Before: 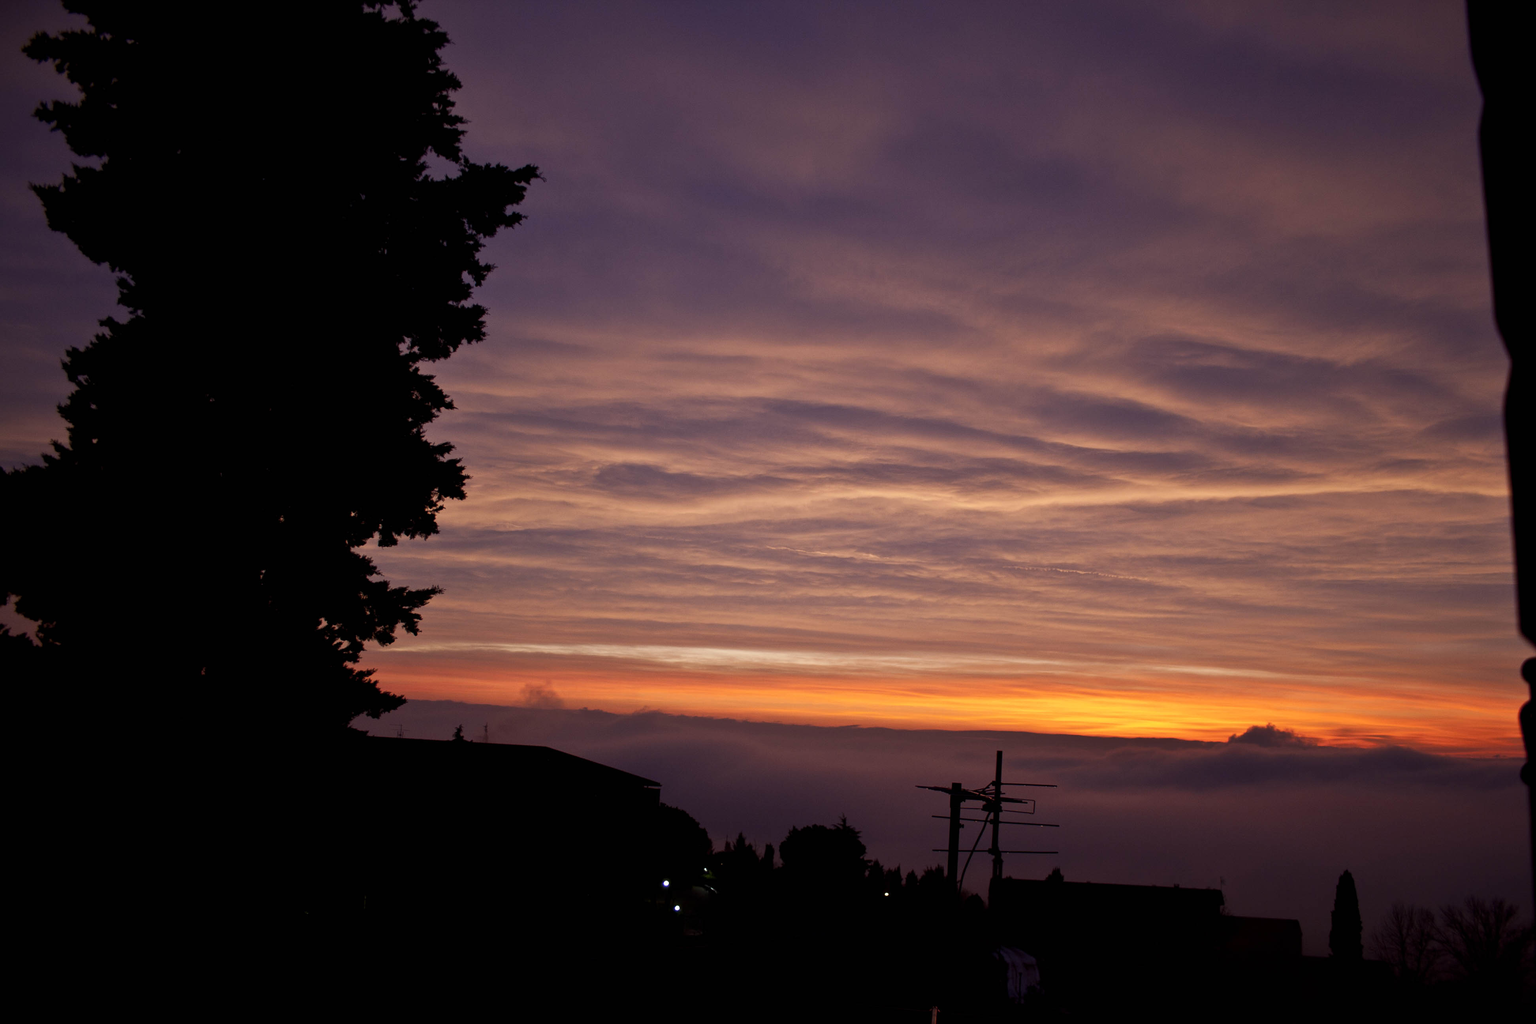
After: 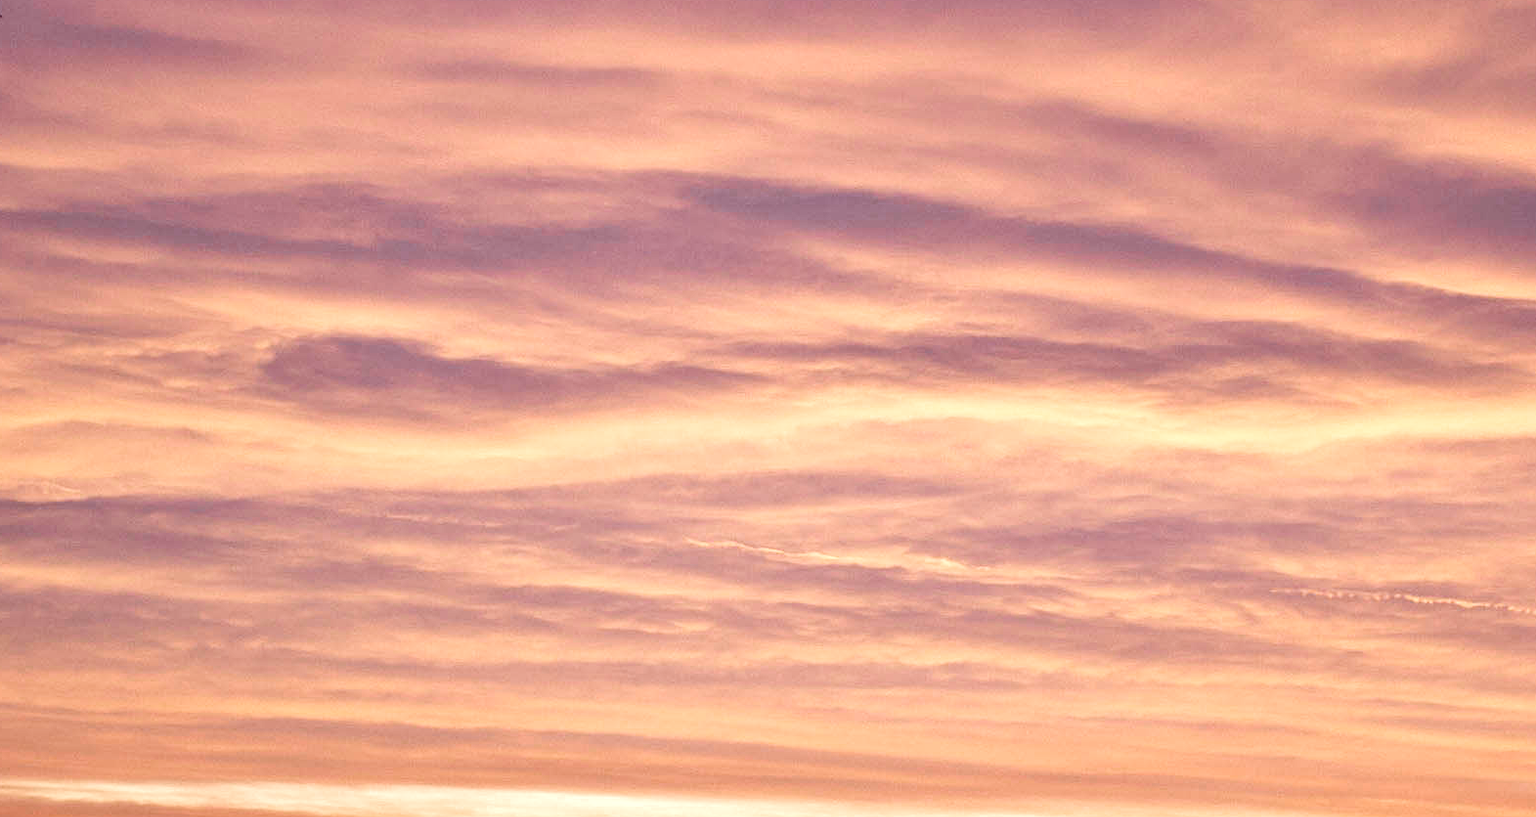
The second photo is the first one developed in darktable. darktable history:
tone curve: curves: ch0 [(0, 0) (0.004, 0.001) (0.133, 0.112) (0.325, 0.362) (0.832, 0.893) (1, 1)], preserve colors none
exposure: exposure 0.203 EV, compensate highlight preservation false
color zones: curves: ch0 [(0, 0.558) (0.143, 0.548) (0.286, 0.447) (0.429, 0.259) (0.571, 0.5) (0.714, 0.5) (0.857, 0.593) (1, 0.558)]; ch1 [(0, 0.543) (0.01, 0.544) (0.12, 0.492) (0.248, 0.458) (0.5, 0.534) (0.748, 0.5) (0.99, 0.469) (1, 0.543)]; ch2 [(0, 0.507) (0.143, 0.522) (0.286, 0.505) (0.429, 0.5) (0.571, 0.5) (0.714, 0.5) (0.857, 0.5) (1, 0.507)], process mode strong
crop: left 31.865%, top 32.084%, right 27.711%, bottom 35.659%
